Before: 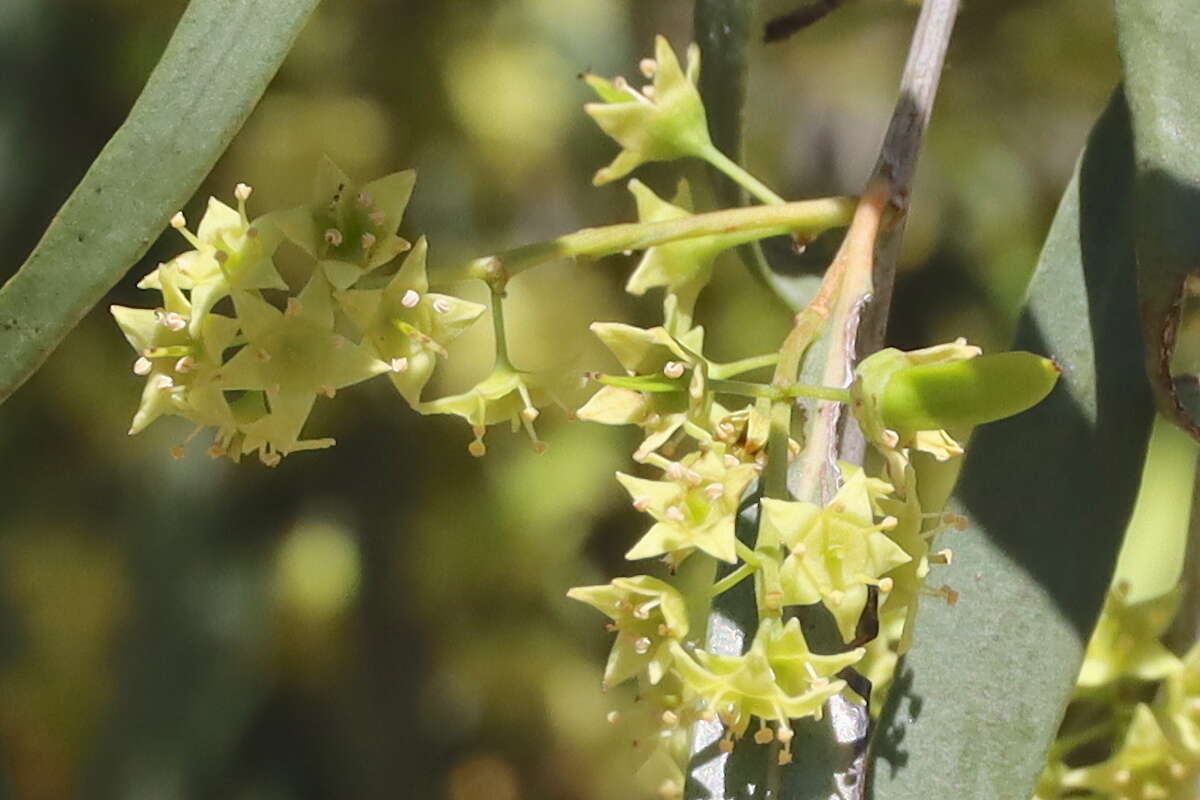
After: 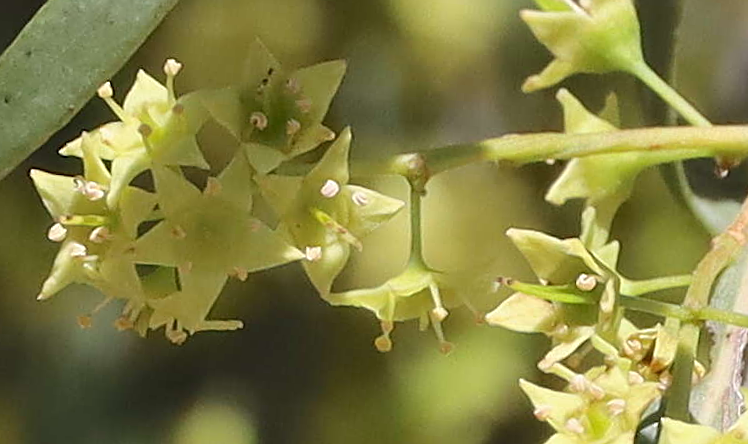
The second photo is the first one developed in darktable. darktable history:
sharpen: on, module defaults
crop and rotate: angle -4.99°, left 2.122%, top 6.945%, right 27.566%, bottom 30.519%
